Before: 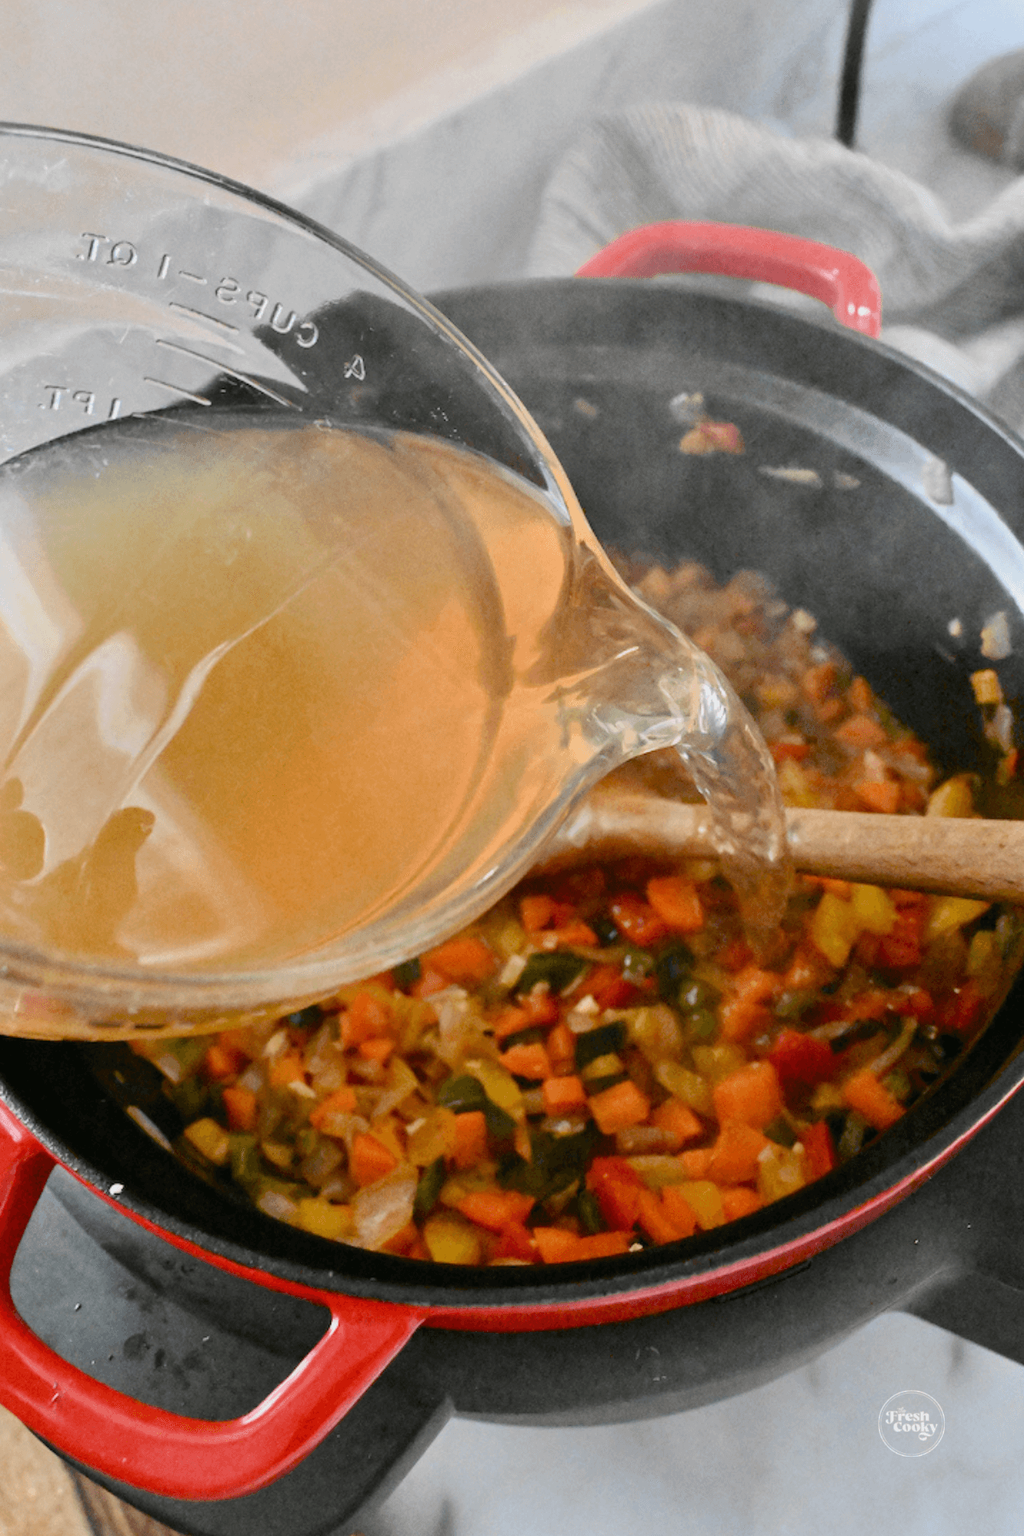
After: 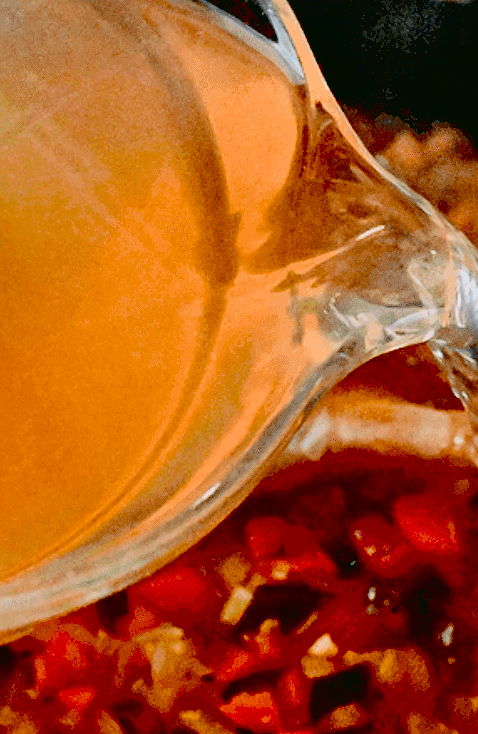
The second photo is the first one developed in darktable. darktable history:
crop: left 30.377%, top 29.584%, right 29.749%, bottom 29.597%
shadows and highlights: shadows 20.47, highlights -20.47, soften with gaussian
exposure: black level correction 0.098, exposure -0.085 EV, compensate highlight preservation false
tone curve: curves: ch0 [(0, 0.025) (0.15, 0.143) (0.452, 0.486) (0.751, 0.788) (1, 0.961)]; ch1 [(0, 0) (0.416, 0.4) (0.476, 0.469) (0.497, 0.494) (0.546, 0.571) (0.566, 0.607) (0.62, 0.657) (1, 1)]; ch2 [(0, 0) (0.386, 0.397) (0.505, 0.498) (0.547, 0.546) (0.579, 0.58) (1, 1)], color space Lab, independent channels, preserve colors none
sharpen: on, module defaults
